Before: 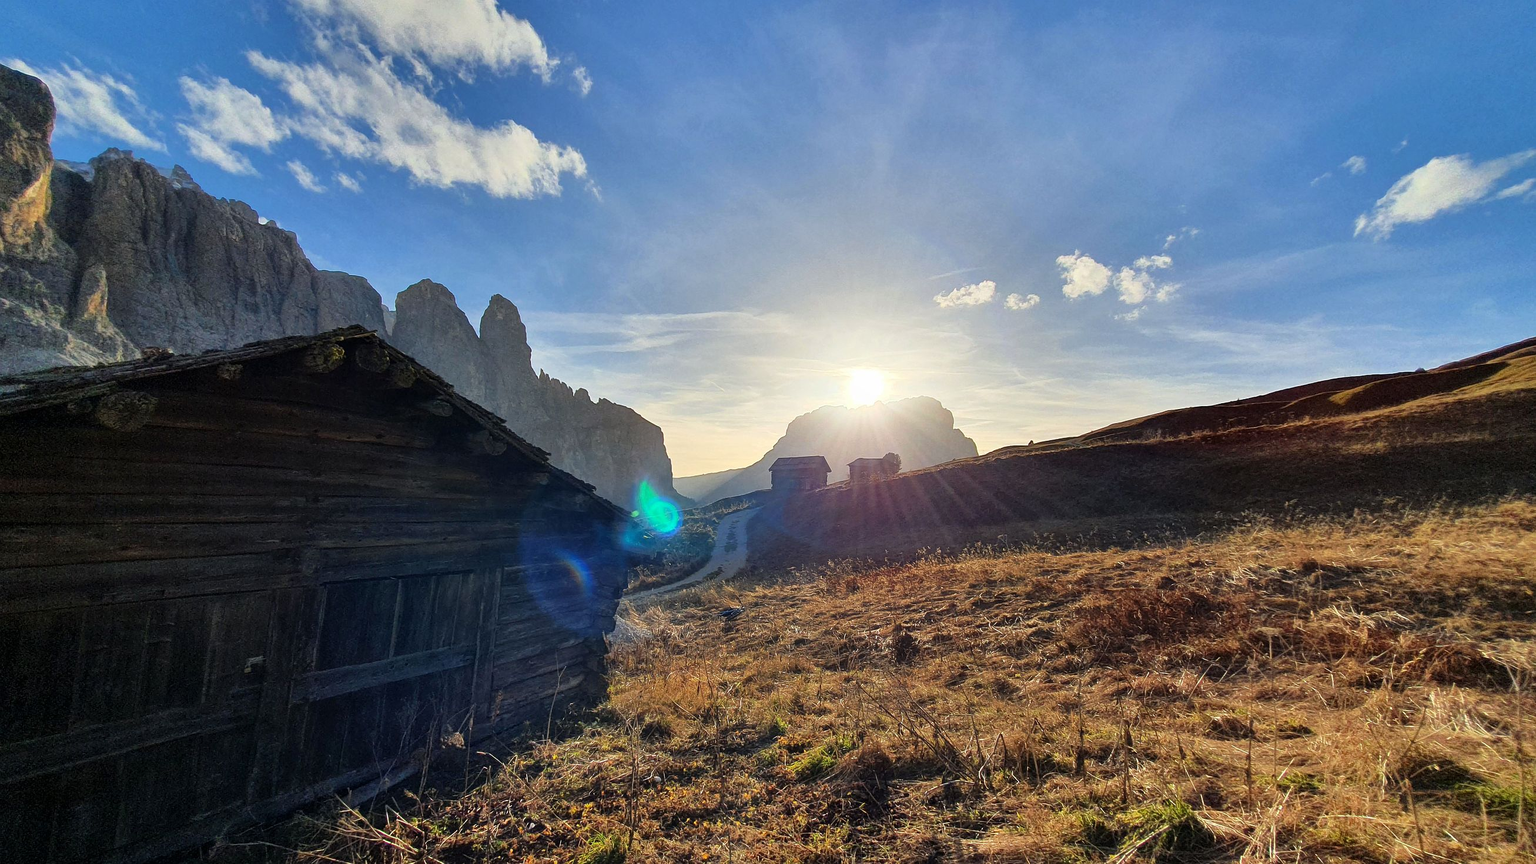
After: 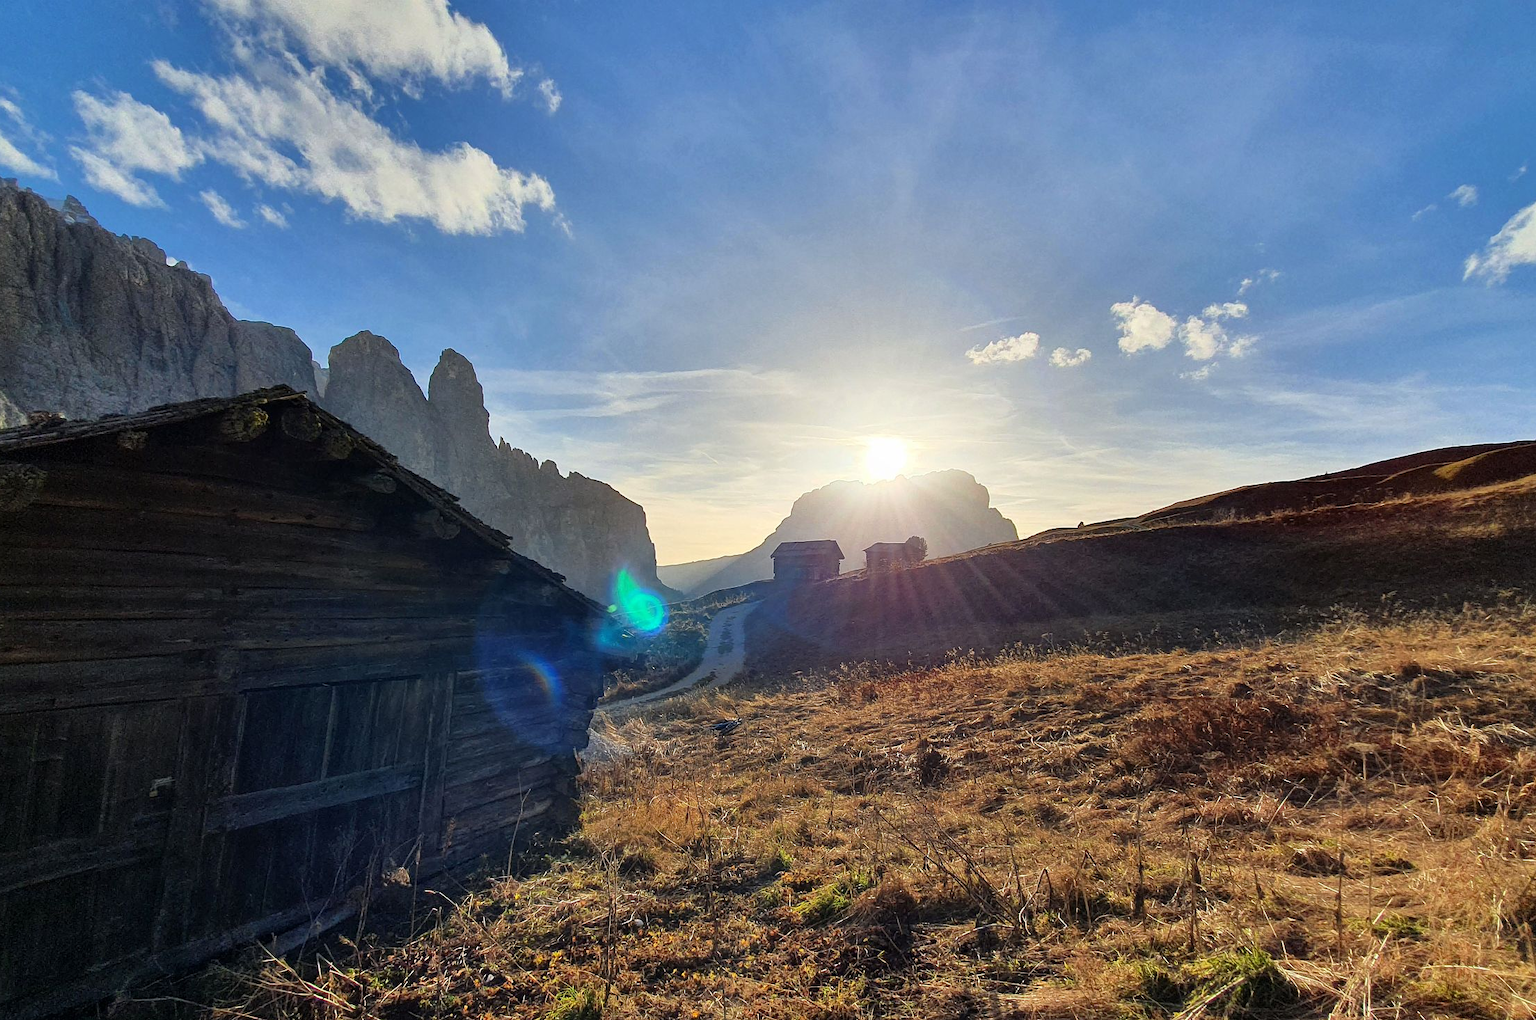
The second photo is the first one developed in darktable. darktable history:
crop: left 7.7%, right 7.825%
